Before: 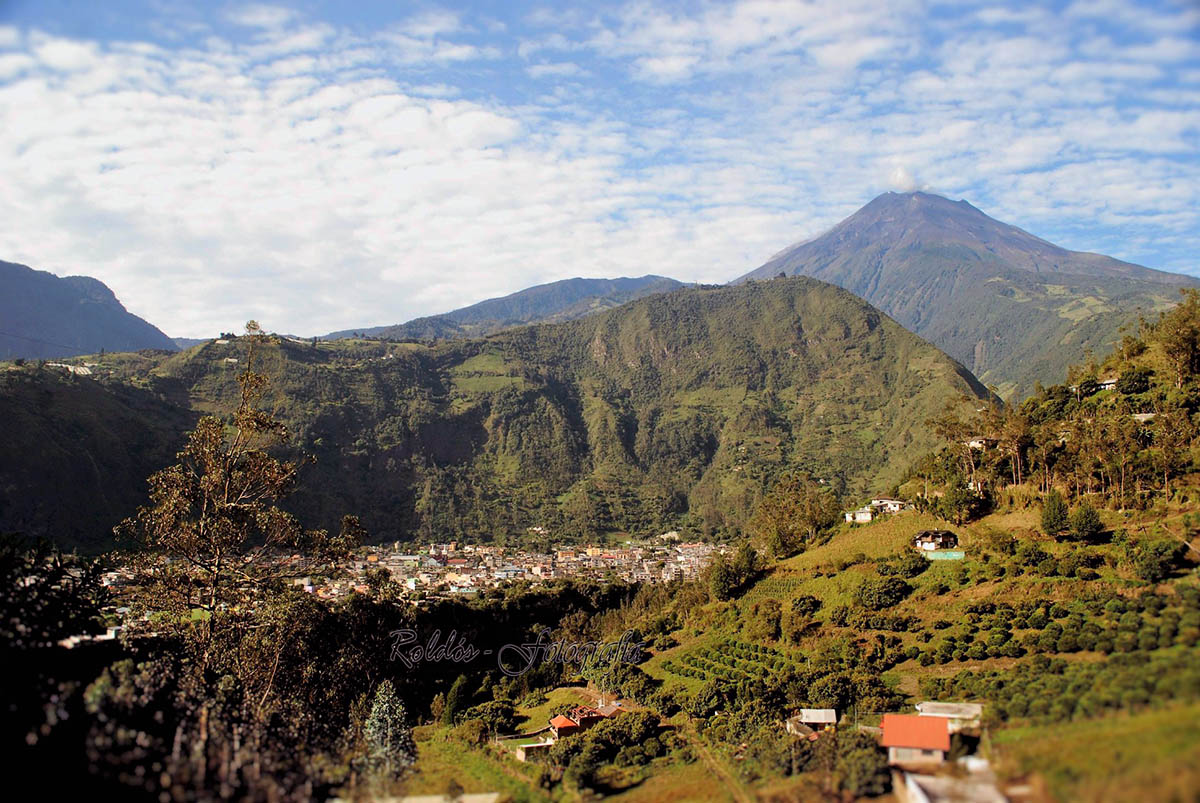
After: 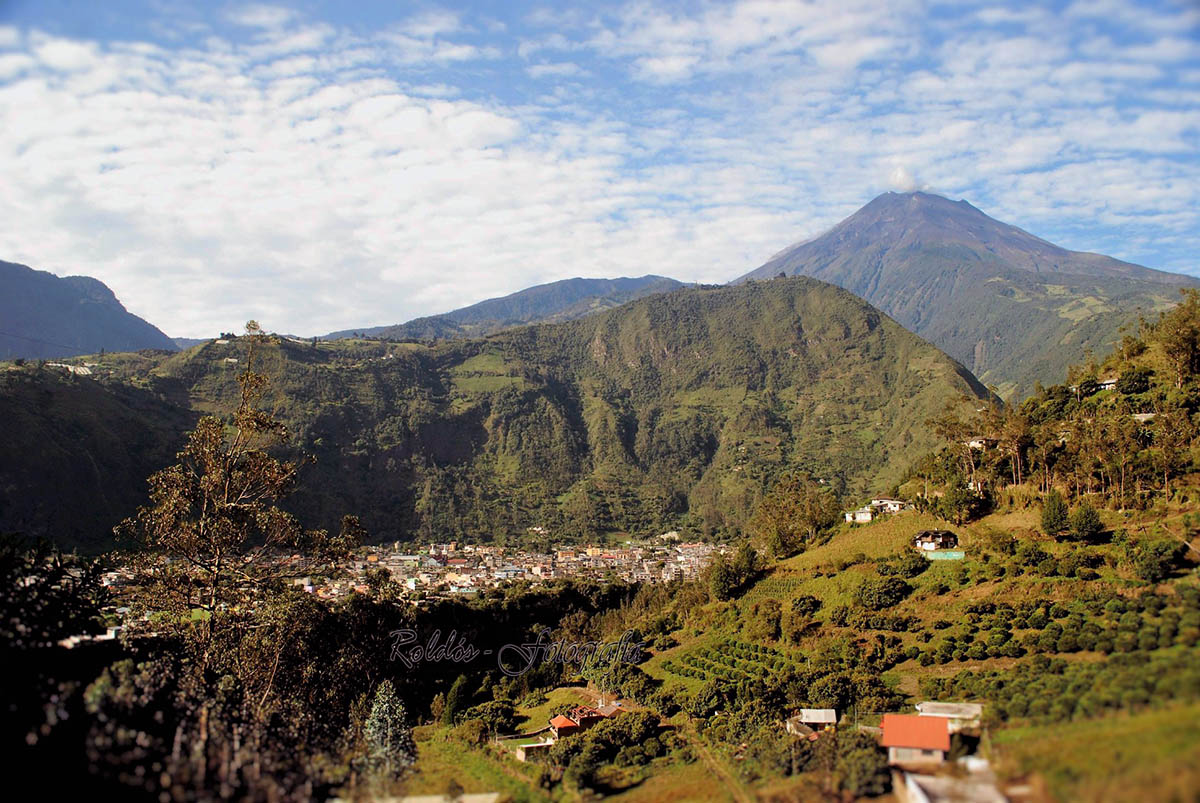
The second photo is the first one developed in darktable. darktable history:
base curve: curves: ch0 [(0, 0) (0.472, 0.455) (1, 1)]
